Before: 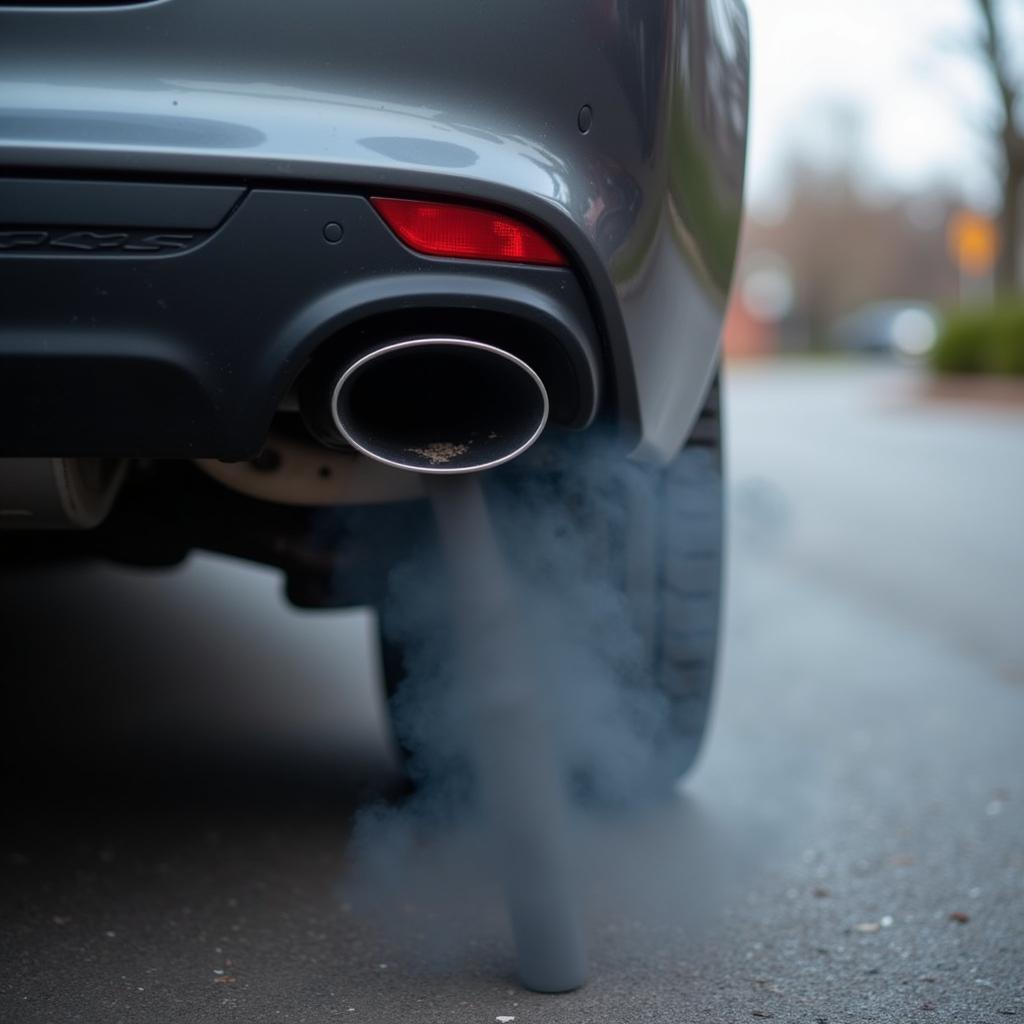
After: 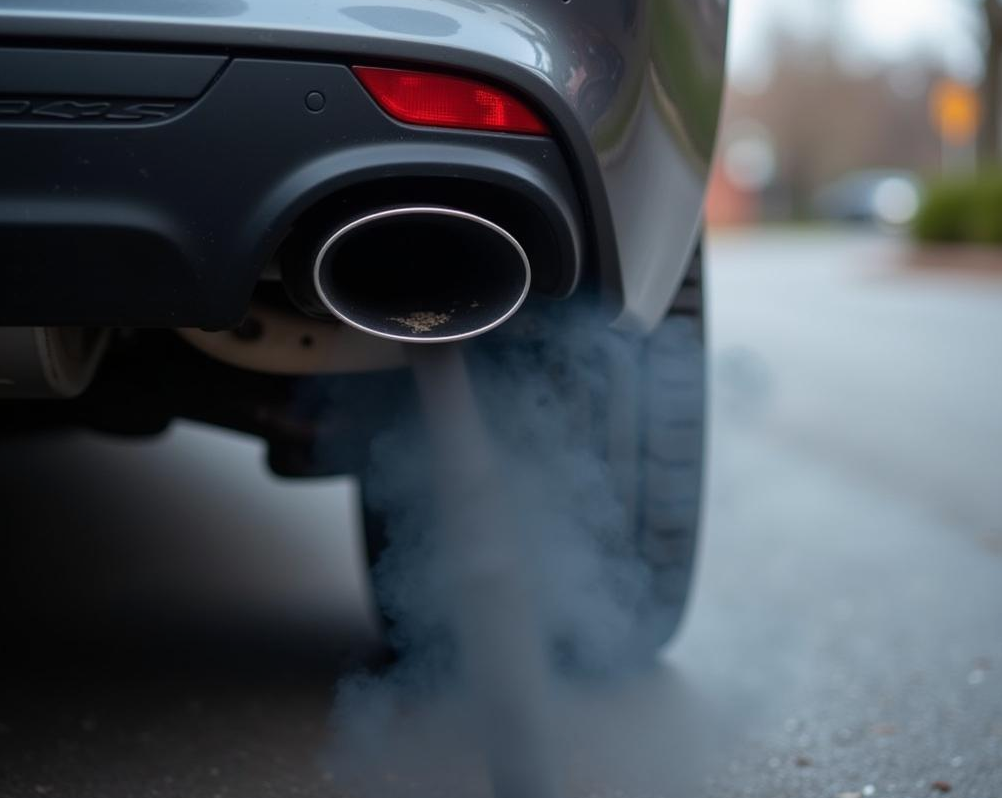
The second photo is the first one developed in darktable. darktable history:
contrast brightness saturation: contrast 0.05
crop and rotate: left 1.814%, top 12.818%, right 0.25%, bottom 9.225%
